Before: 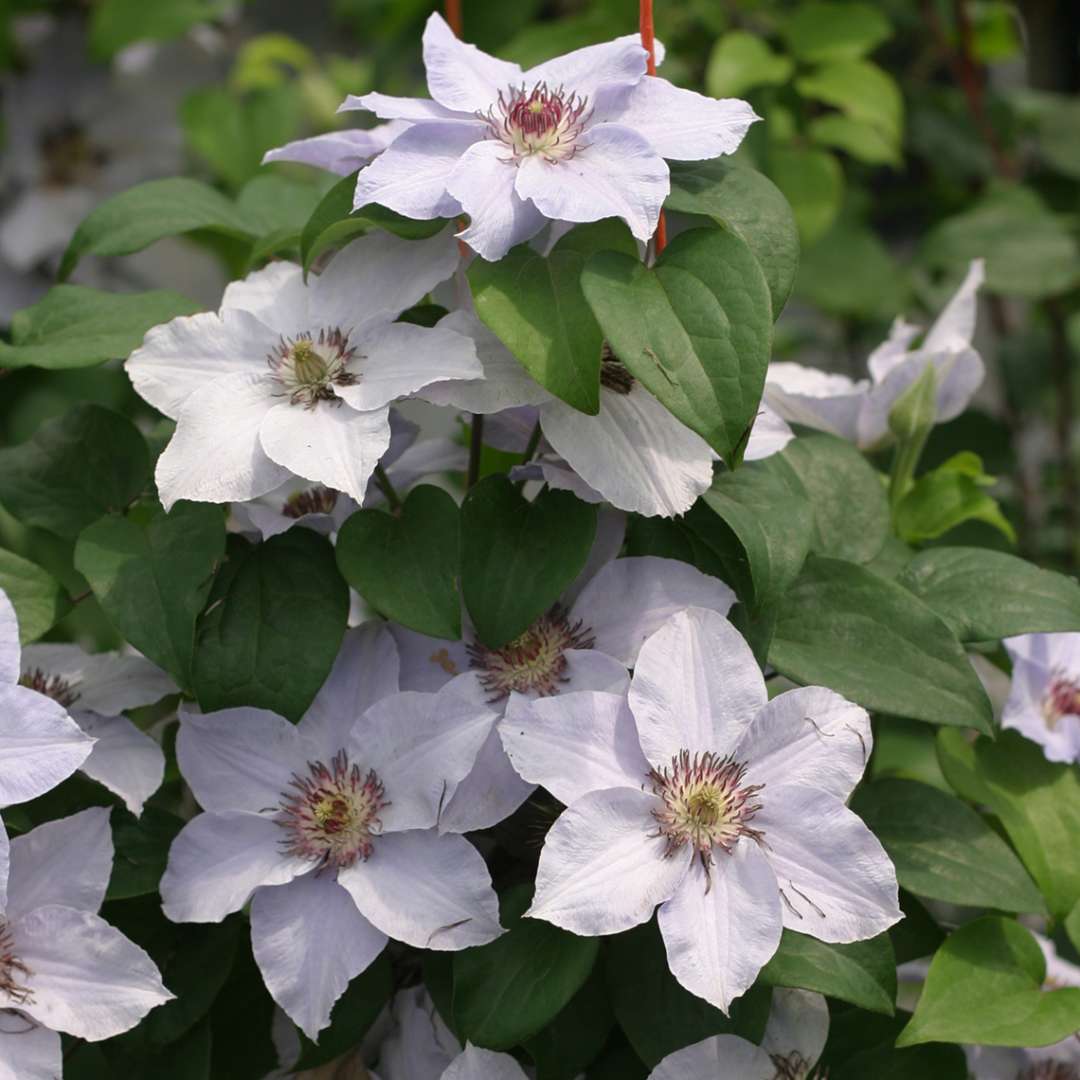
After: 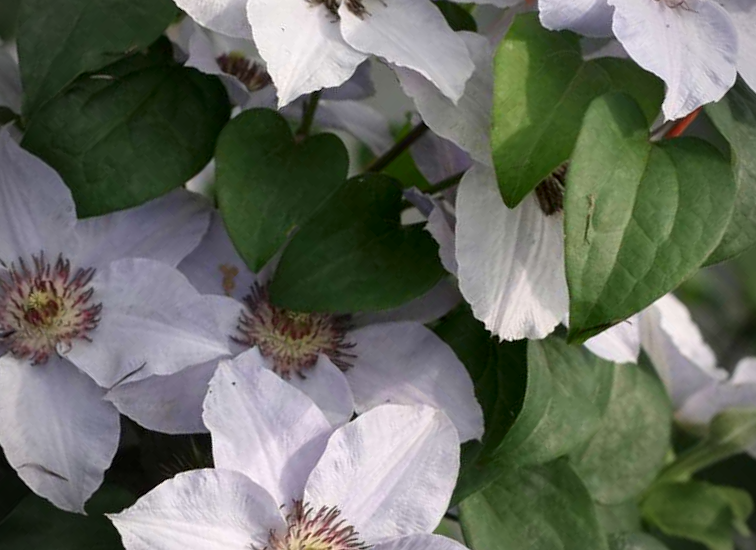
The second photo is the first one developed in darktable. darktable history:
local contrast: mode bilateral grid, contrast 19, coarseness 100, detail 150%, midtone range 0.2
contrast brightness saturation: contrast -0.021, brightness -0.009, saturation 0.027
vignetting: on, module defaults
crop and rotate: angle -44.47°, top 16.289%, right 0.944%, bottom 11.658%
